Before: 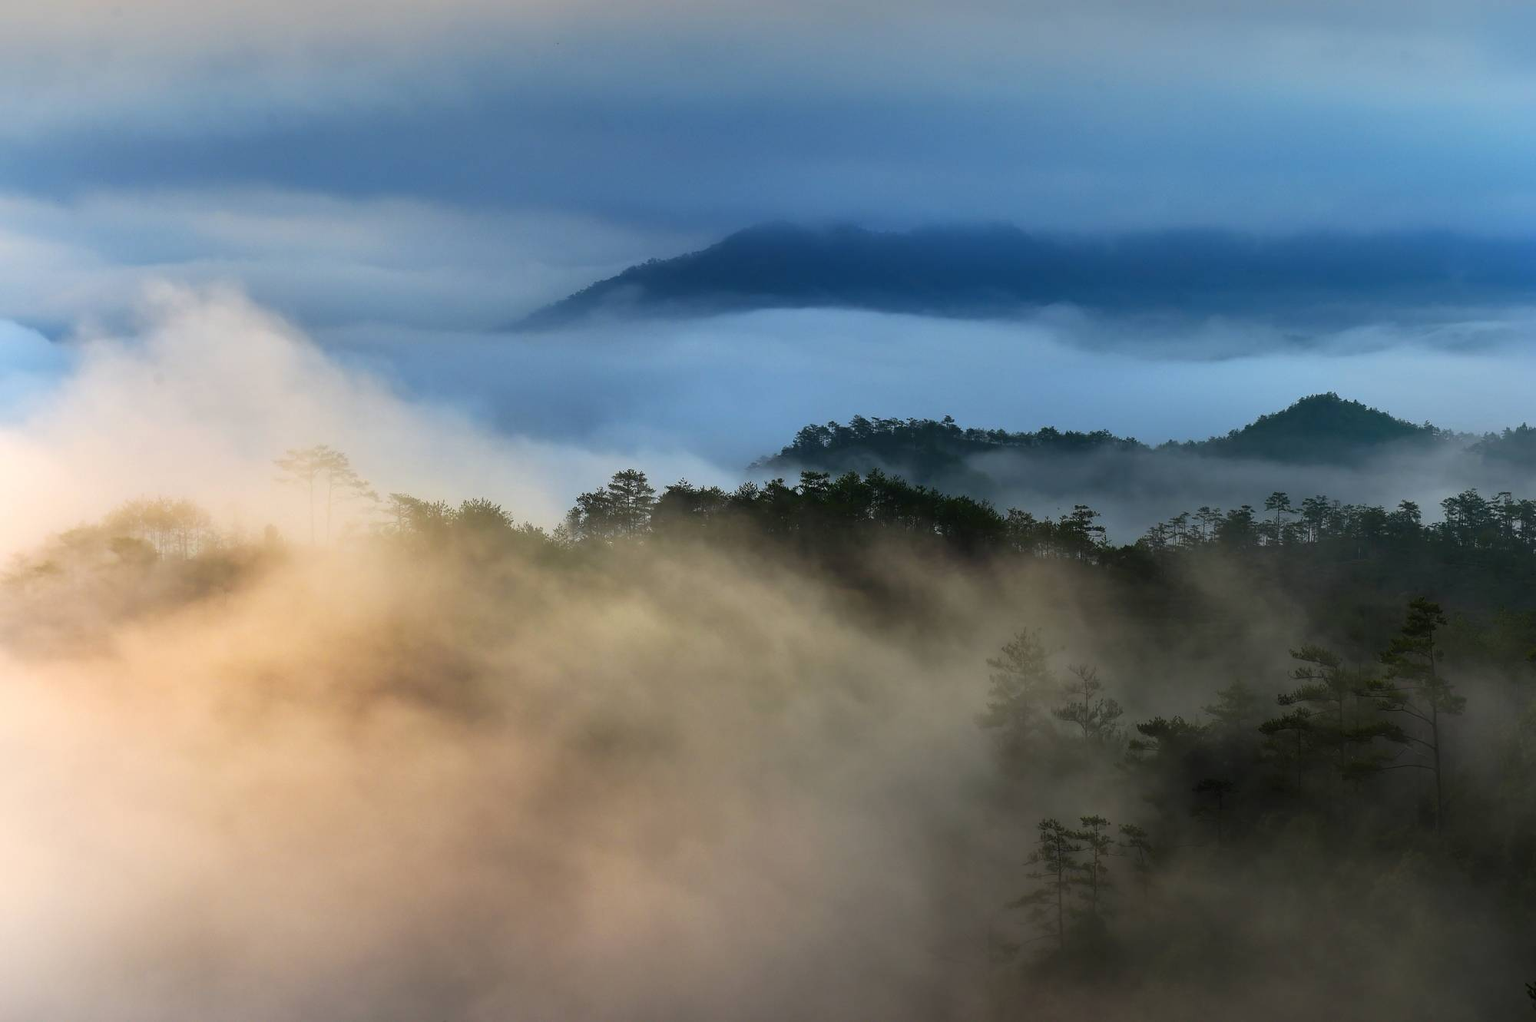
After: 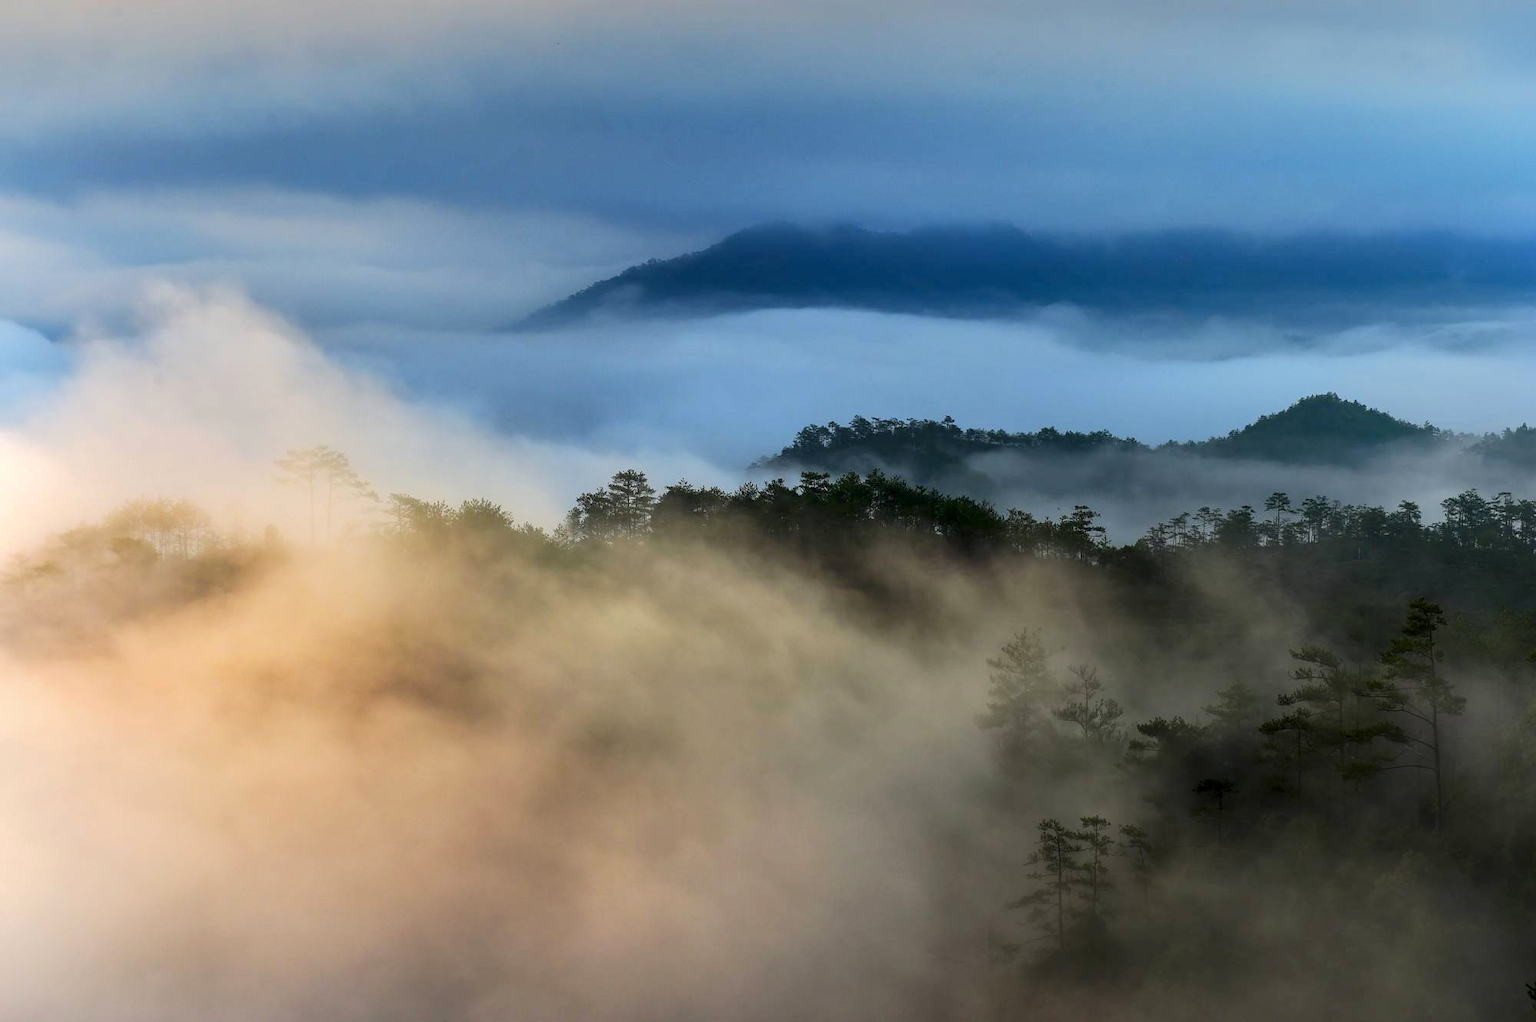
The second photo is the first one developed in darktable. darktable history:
local contrast: on, module defaults
color zones: curves: ch1 [(0, 0.523) (0.143, 0.545) (0.286, 0.52) (0.429, 0.506) (0.571, 0.503) (0.714, 0.503) (0.857, 0.508) (1, 0.523)]
base curve: curves: ch0 [(0, 0) (0.235, 0.266) (0.503, 0.496) (0.786, 0.72) (1, 1)]
